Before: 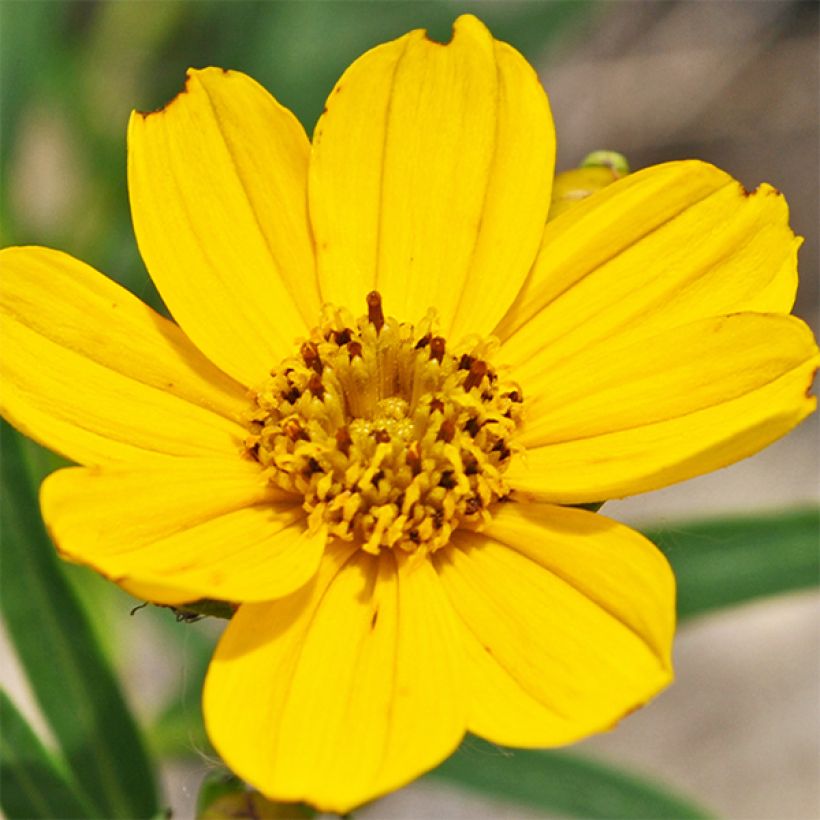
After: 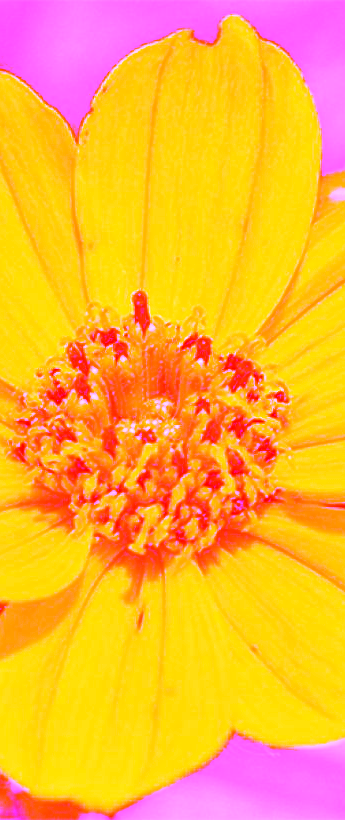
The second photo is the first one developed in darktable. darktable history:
white balance: red 8, blue 8
crop: left 28.583%, right 29.231%
